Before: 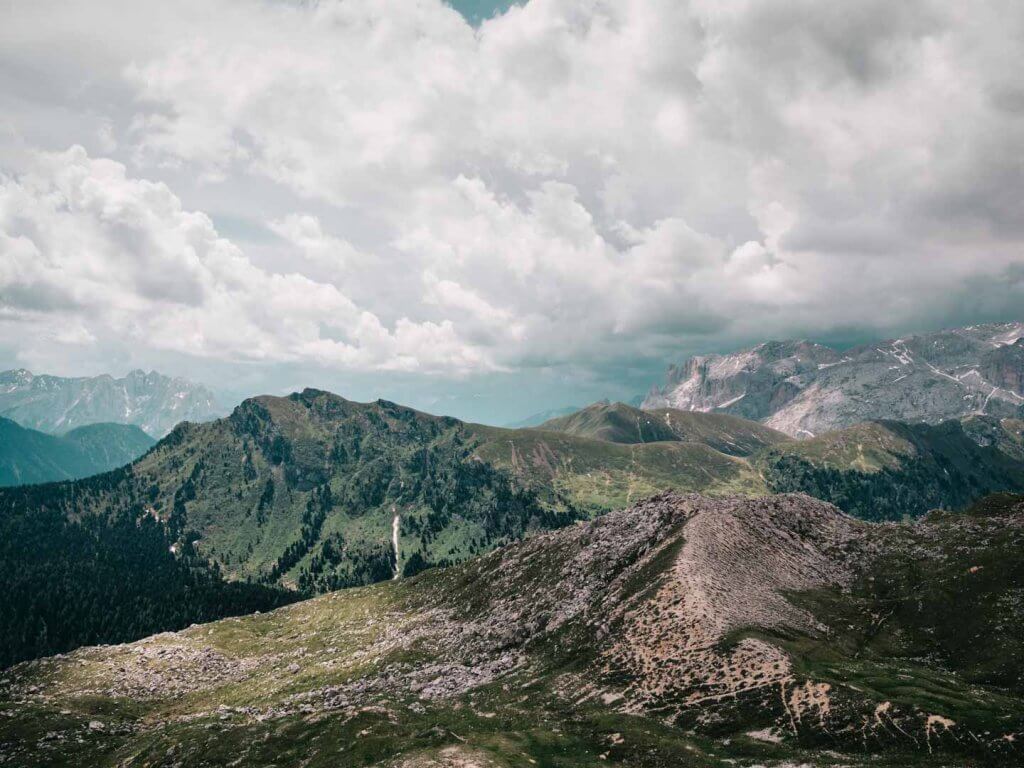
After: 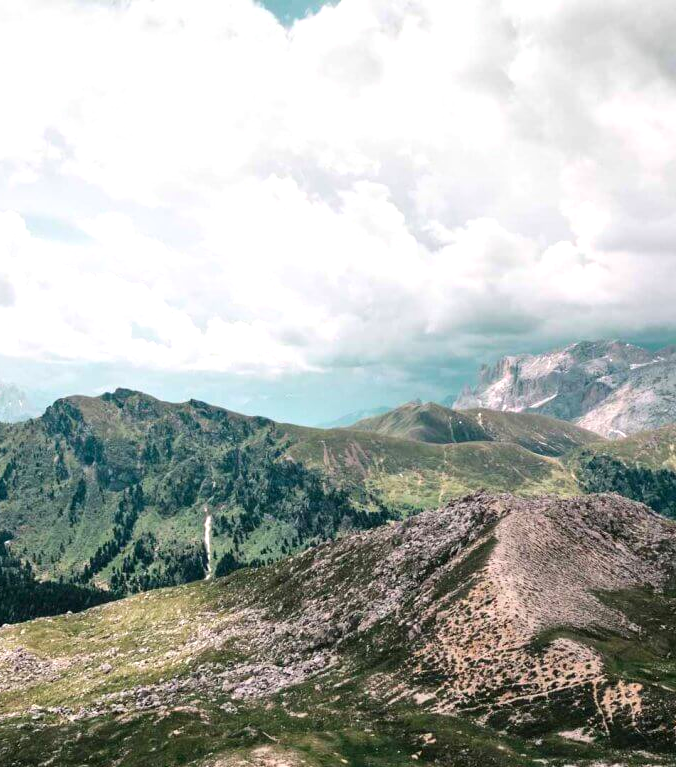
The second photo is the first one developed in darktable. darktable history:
exposure: exposure 0.574 EV, compensate highlight preservation false
crop and rotate: left 18.442%, right 15.508%
contrast brightness saturation: contrast 0.1, brightness 0.03, saturation 0.09
